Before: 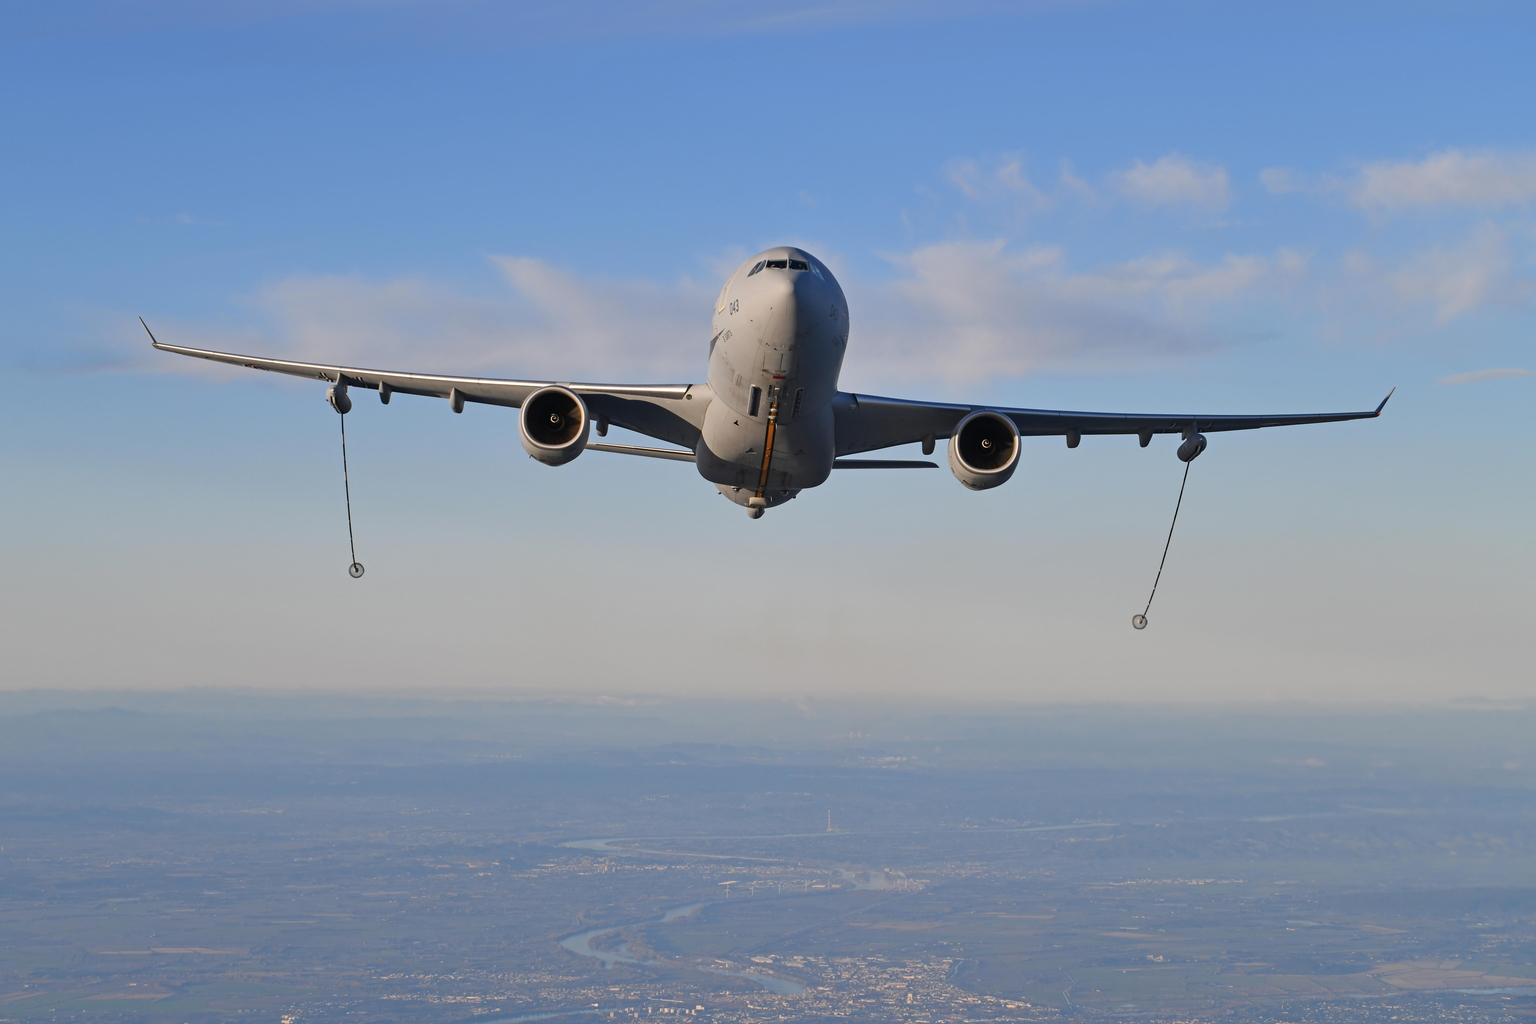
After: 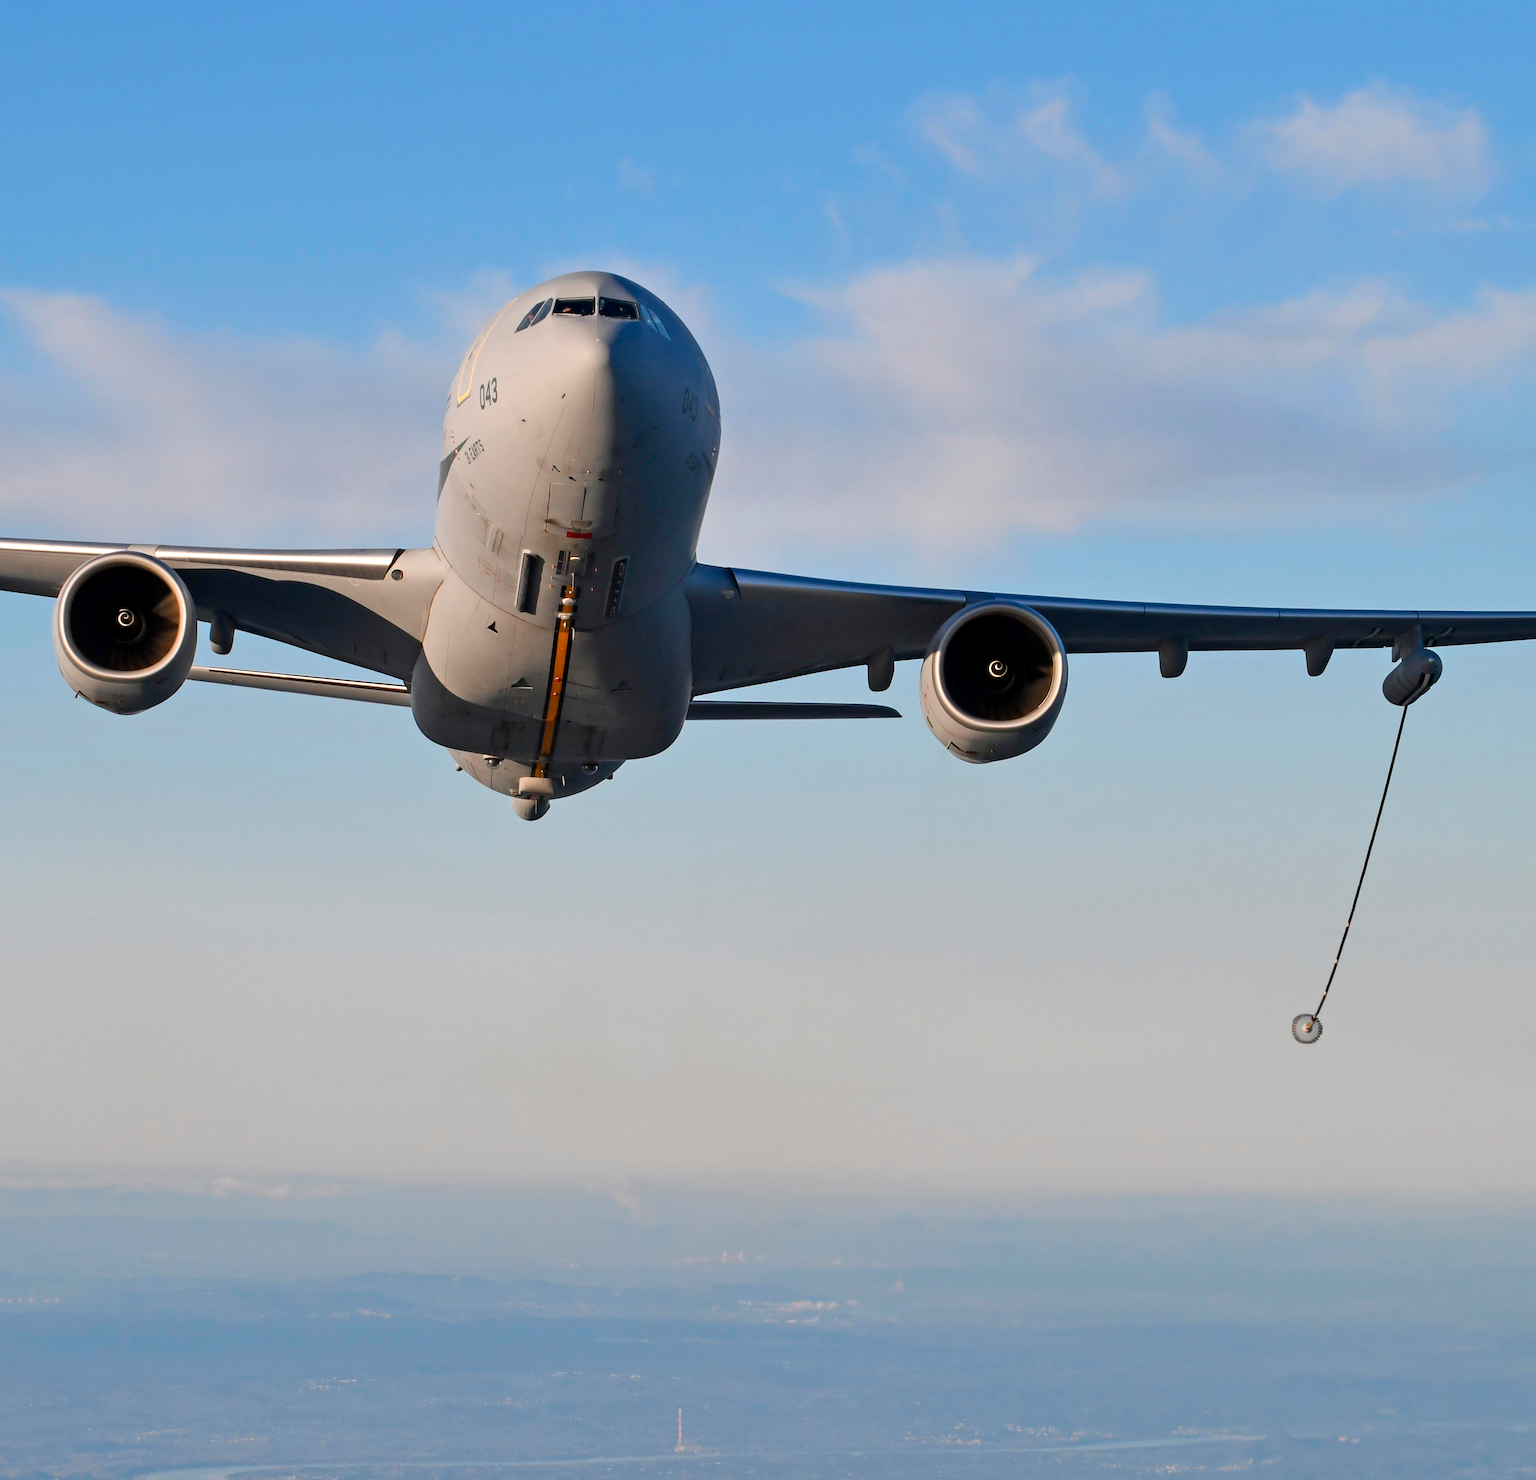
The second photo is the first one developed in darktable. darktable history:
exposure: black level correction 0.001, exposure 0.193 EV, compensate exposure bias true, compensate highlight preservation false
crop: left 32.056%, top 10.981%, right 18.392%, bottom 17.366%
